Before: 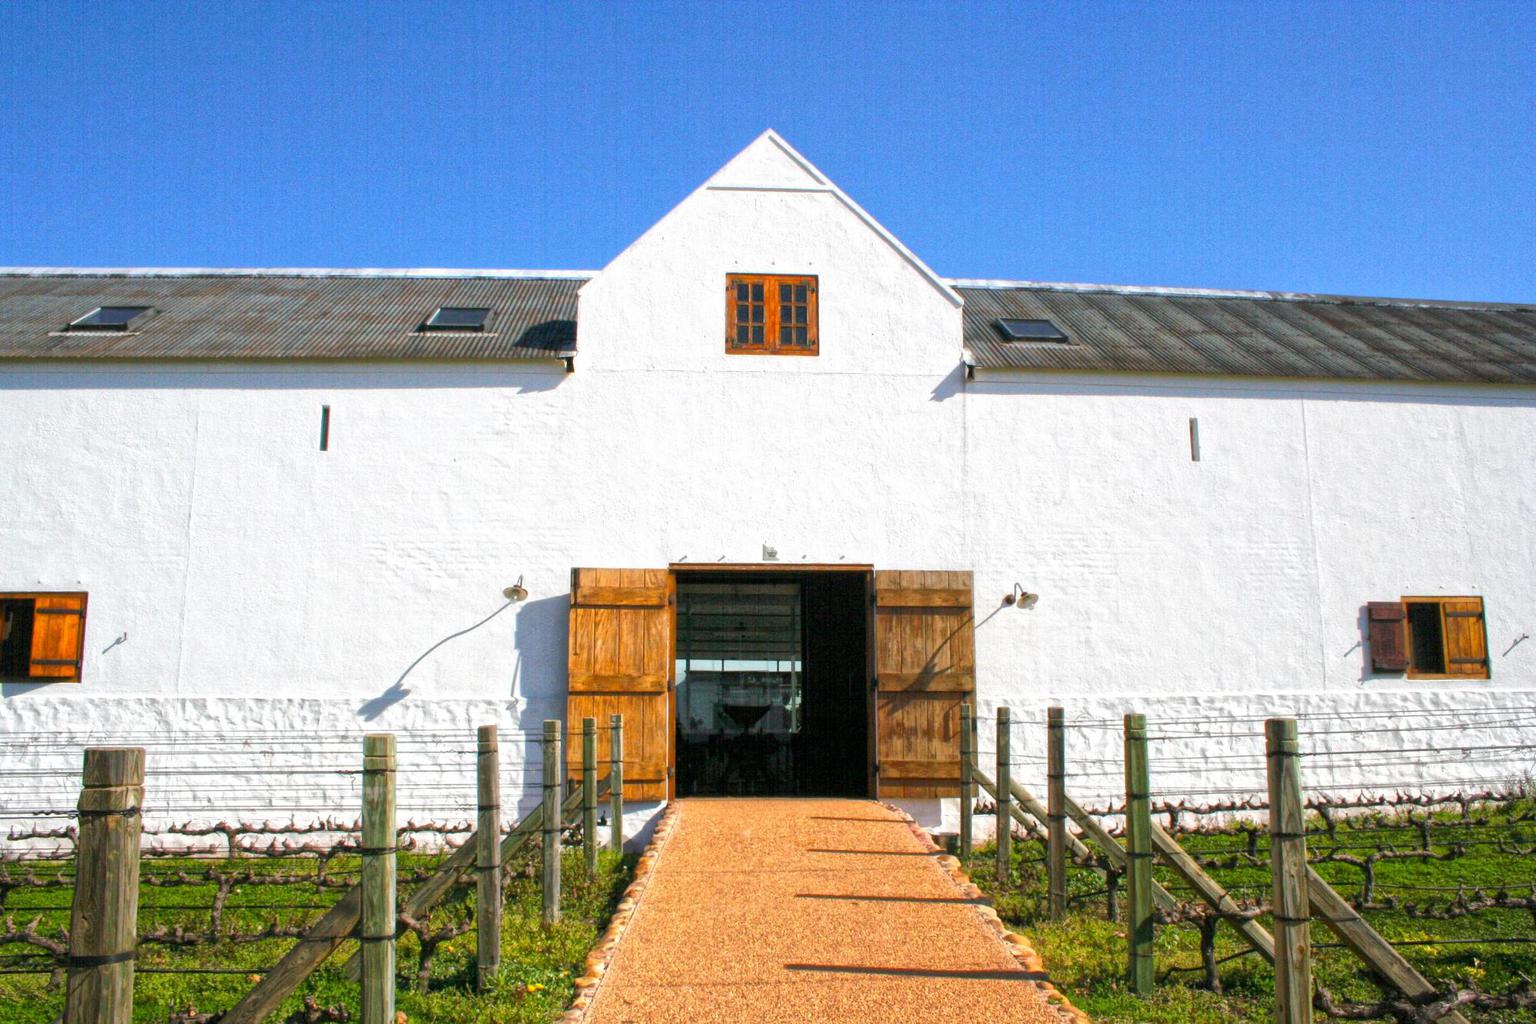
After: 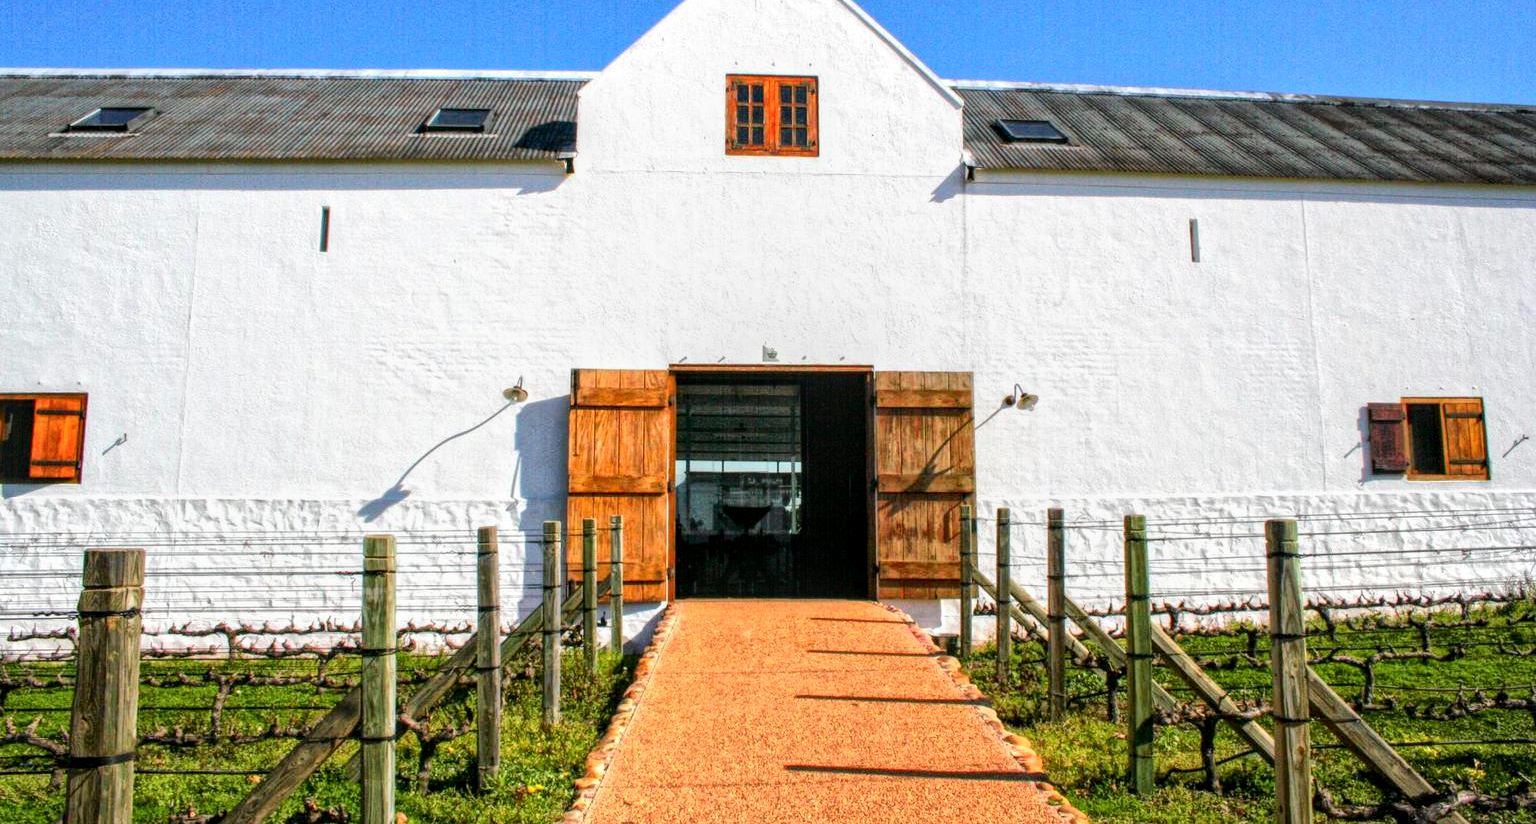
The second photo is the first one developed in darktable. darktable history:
local contrast: detail 140%
tone curve: curves: ch0 [(0, 0.008) (0.046, 0.032) (0.151, 0.108) (0.367, 0.379) (0.496, 0.526) (0.771, 0.786) (0.857, 0.85) (1, 0.965)]; ch1 [(0, 0) (0.248, 0.252) (0.388, 0.383) (0.482, 0.478) (0.499, 0.499) (0.518, 0.518) (0.544, 0.552) (0.585, 0.617) (0.683, 0.735) (0.823, 0.894) (1, 1)]; ch2 [(0, 0) (0.302, 0.284) (0.427, 0.417) (0.473, 0.47) (0.503, 0.503) (0.523, 0.518) (0.55, 0.563) (0.624, 0.643) (0.753, 0.764) (1, 1)], color space Lab, independent channels, preserve colors none
crop and rotate: top 19.485%
